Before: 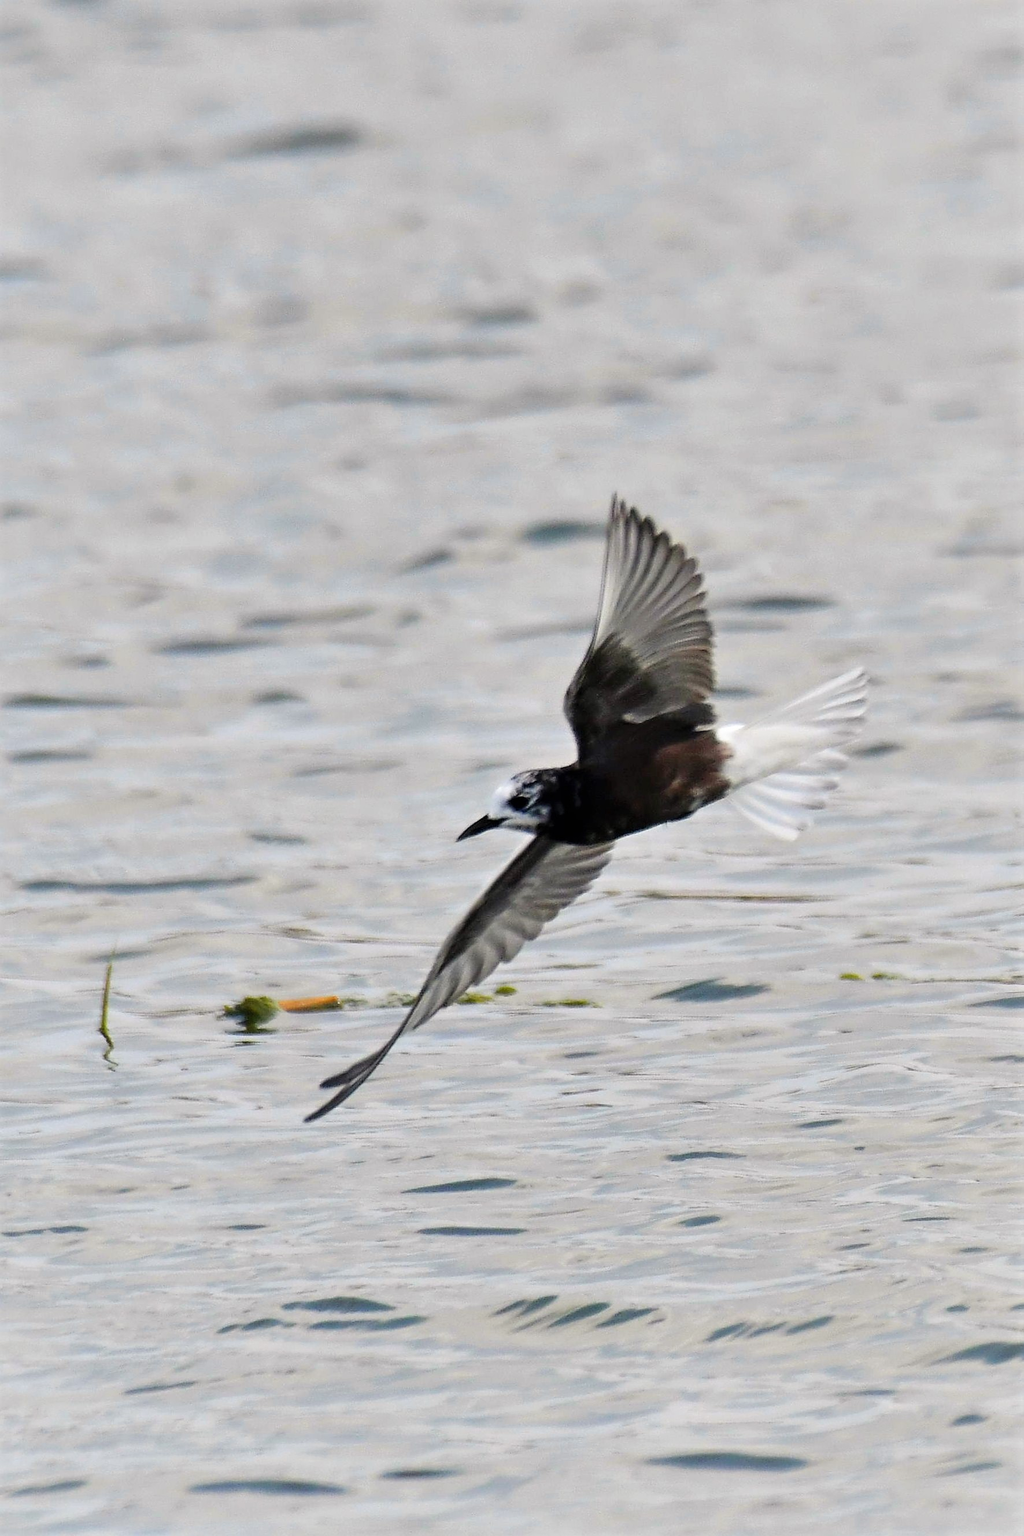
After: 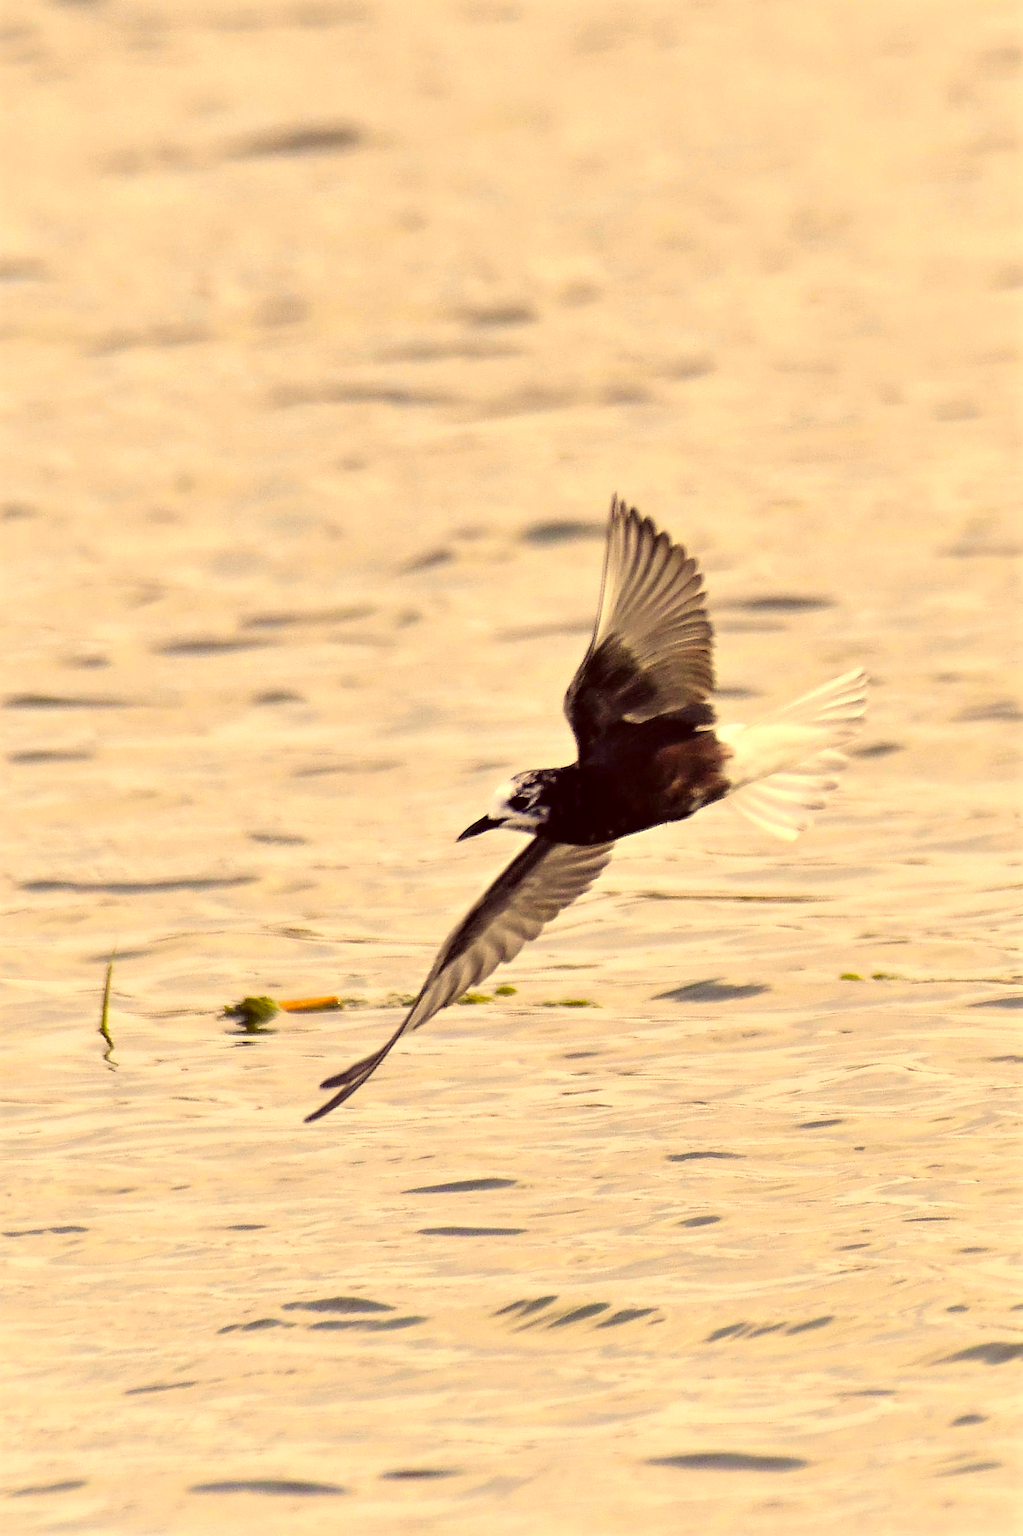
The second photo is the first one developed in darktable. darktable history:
color correction: highlights a* 9.61, highlights b* 38.72, shadows a* 14.01, shadows b* 3.07
tone equalizer: -8 EV -0.377 EV, -7 EV -0.429 EV, -6 EV -0.353 EV, -5 EV -0.24 EV, -3 EV 0.227 EV, -2 EV 0.354 EV, -1 EV 0.398 EV, +0 EV 0.412 EV
